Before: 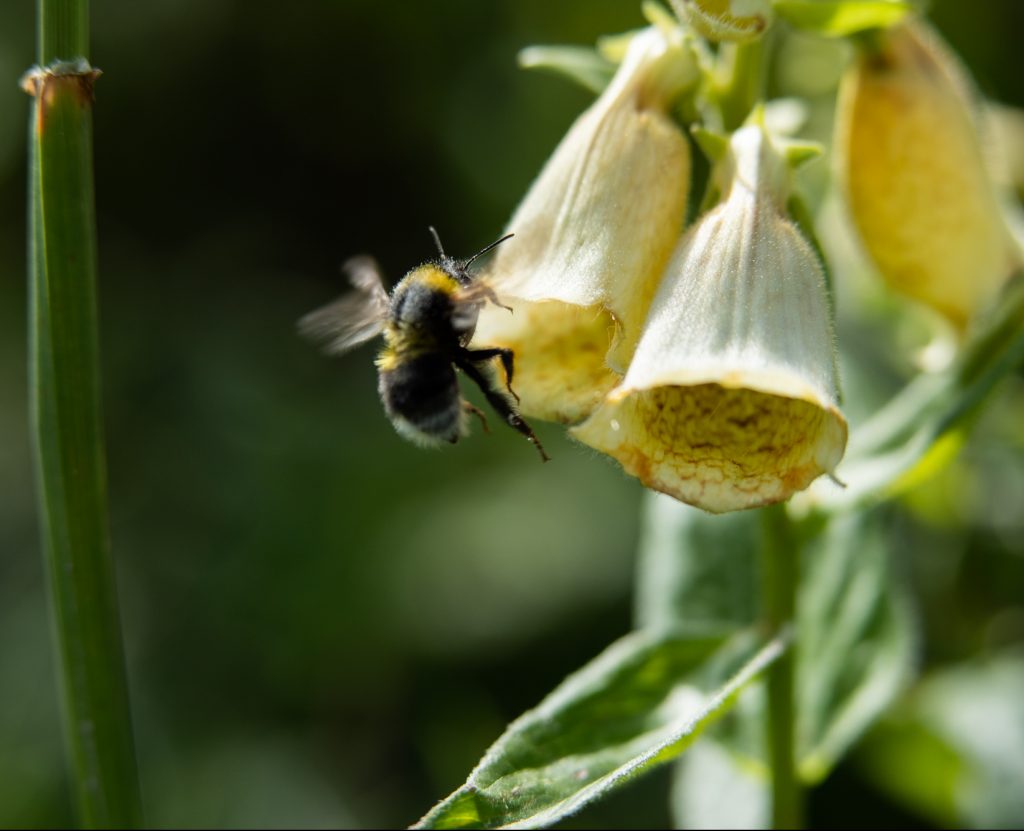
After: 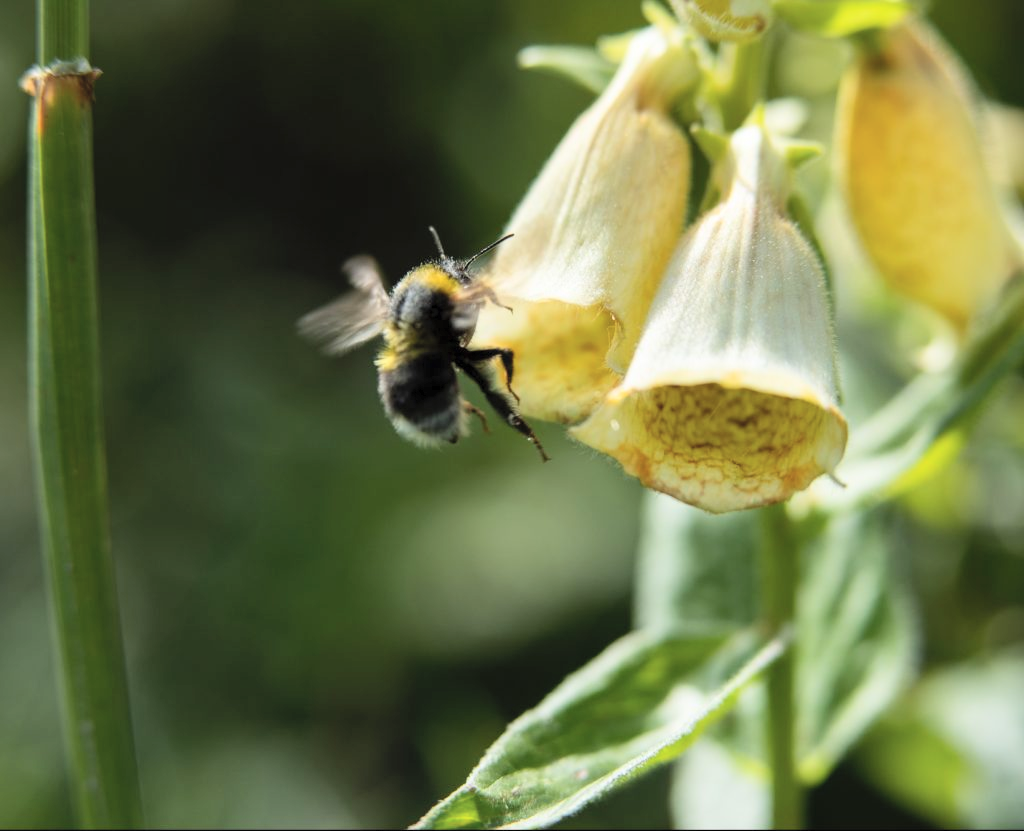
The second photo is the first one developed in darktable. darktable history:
contrast brightness saturation: contrast 0.144, brightness 0.229
shadows and highlights: radius 336.94, shadows 28.54, highlights color adjustment 55.71%, soften with gaussian
